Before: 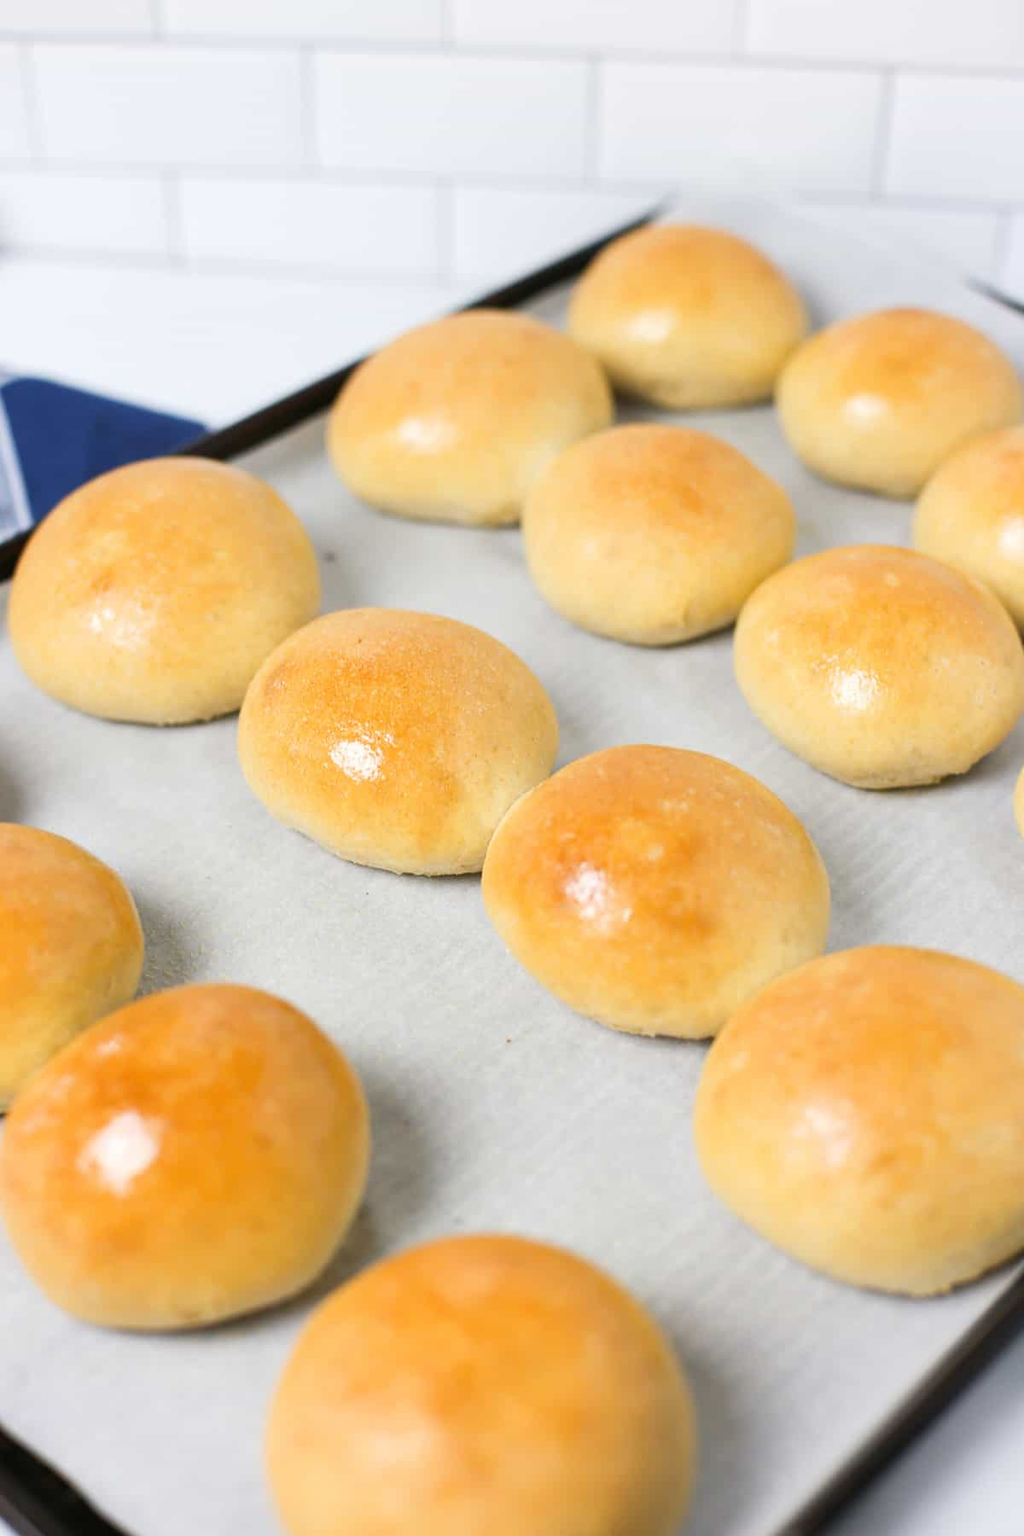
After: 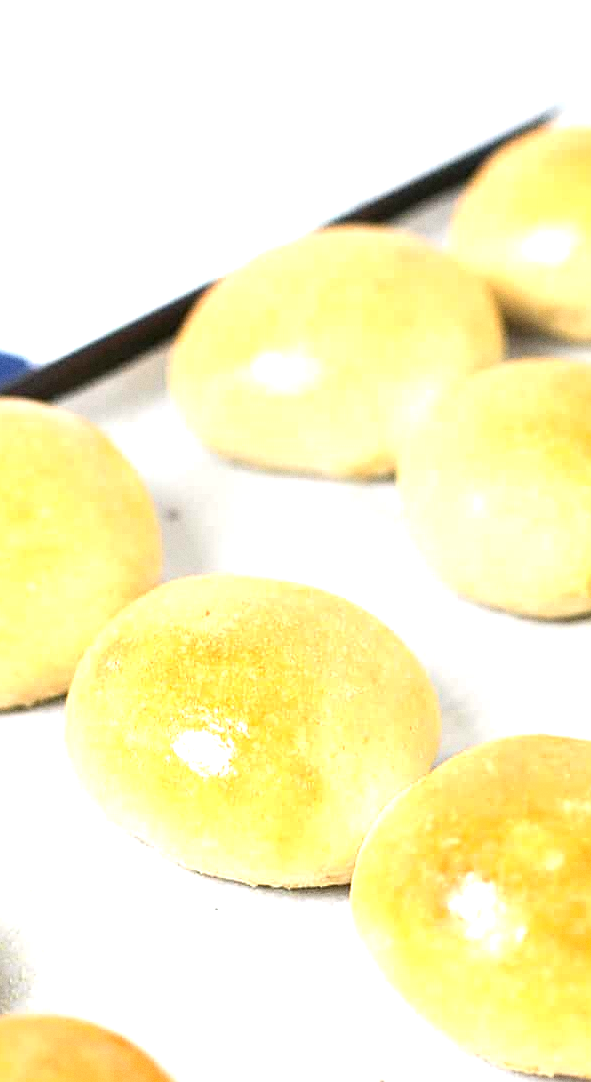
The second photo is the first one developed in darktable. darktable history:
sharpen: on, module defaults
exposure: black level correction 0, exposure 1 EV, compensate exposure bias true, compensate highlight preservation false
crop: left 17.835%, top 7.675%, right 32.881%, bottom 32.213%
grain: coarseness 0.09 ISO
